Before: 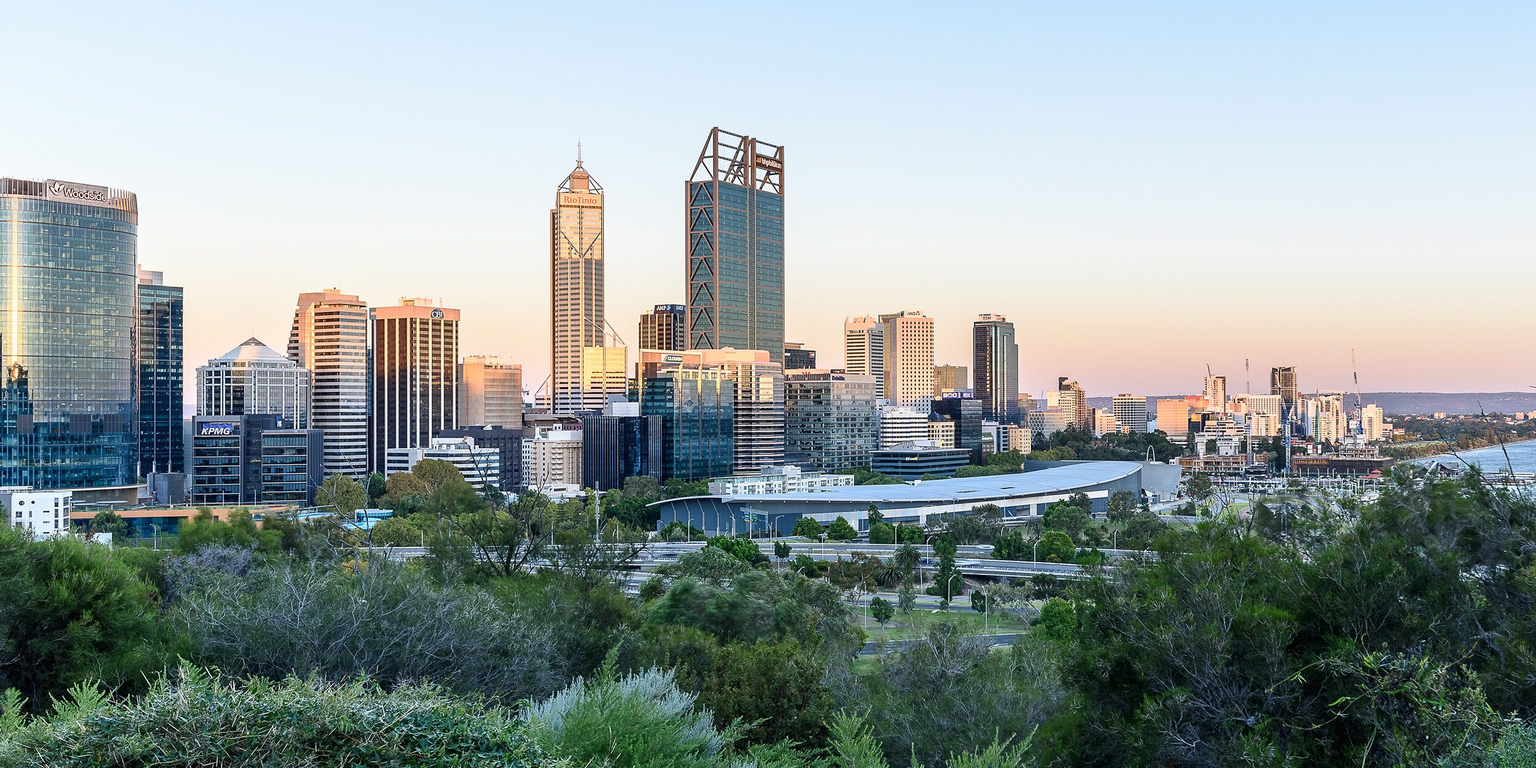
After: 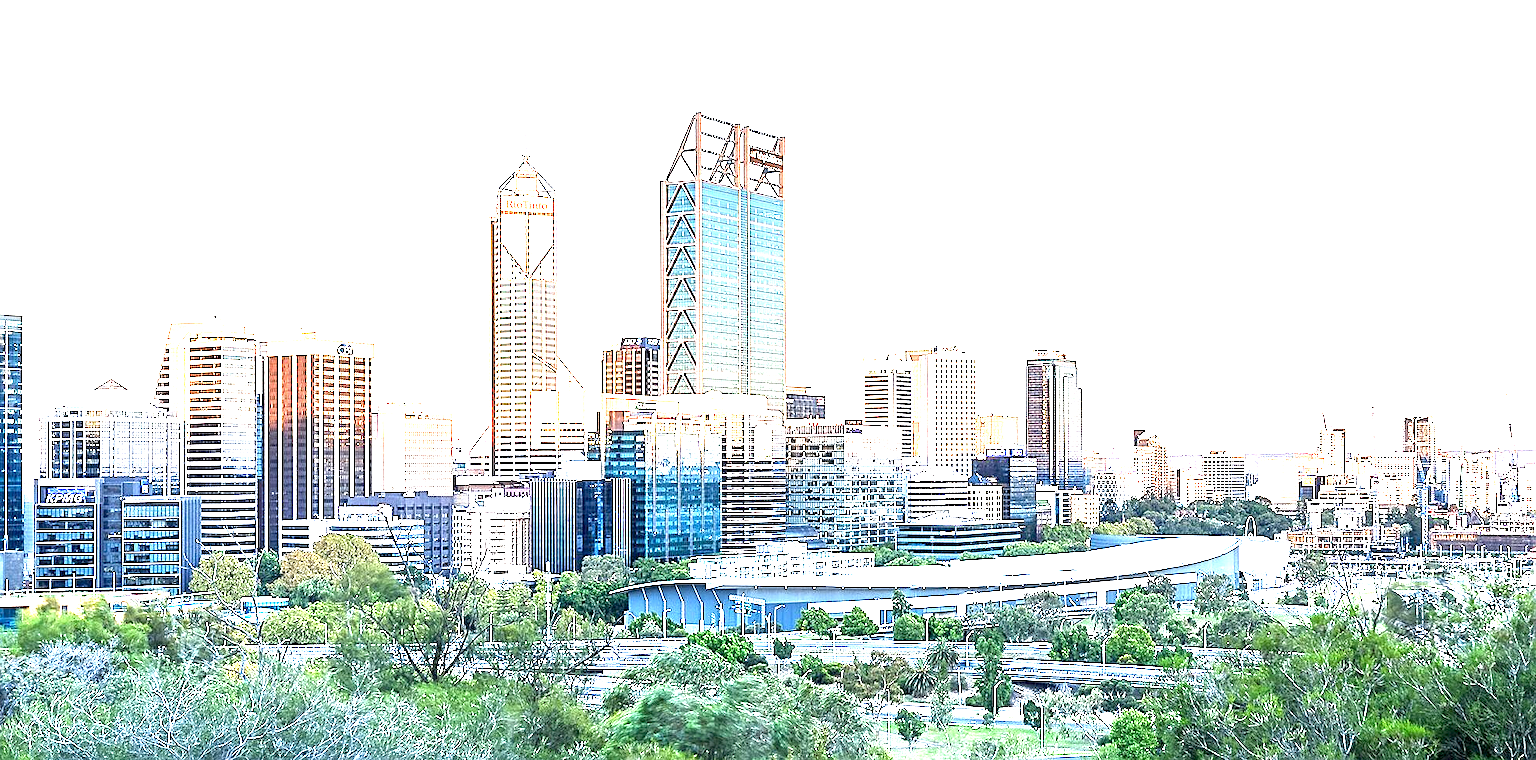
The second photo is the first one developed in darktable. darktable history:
exposure: black level correction 0.001, exposure 2.607 EV, compensate exposure bias true, compensate highlight preservation false
color correction: highlights a* -0.182, highlights b* -0.124
crop and rotate: left 10.77%, top 5.1%, right 10.41%, bottom 16.76%
sharpen: on, module defaults
